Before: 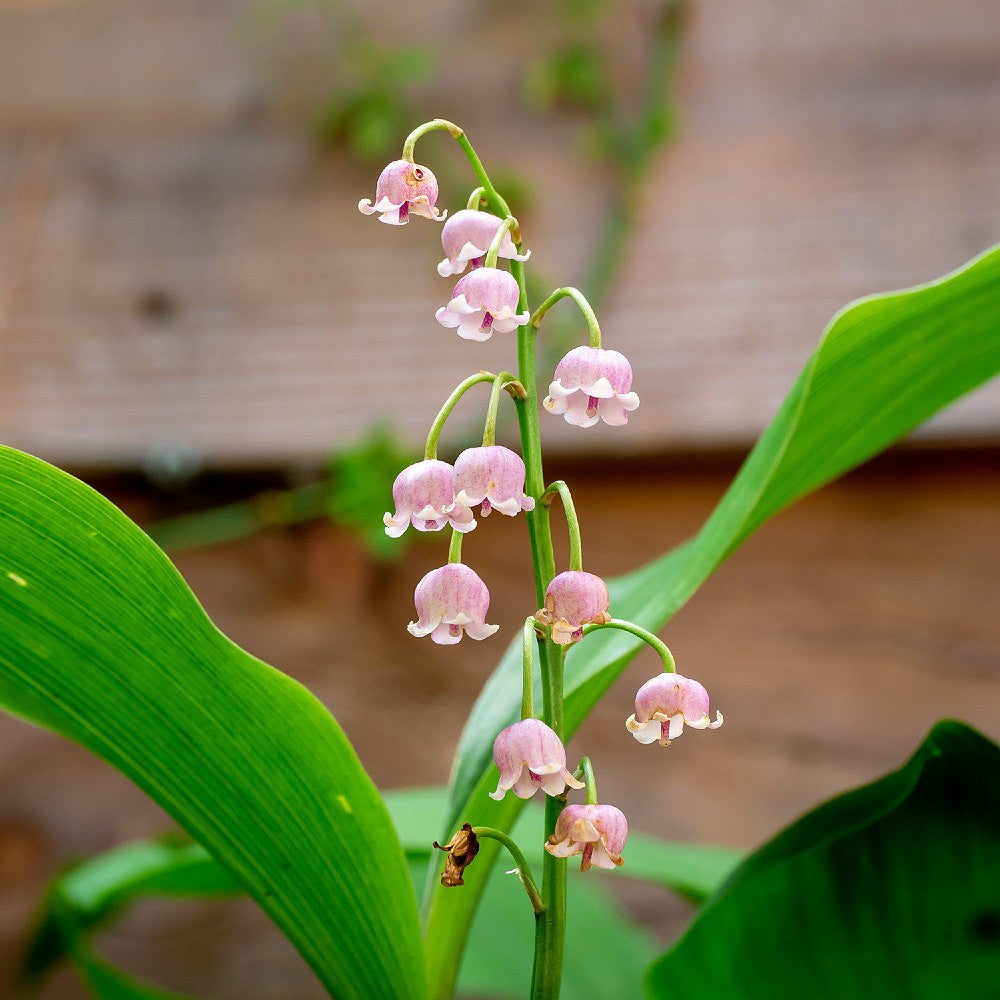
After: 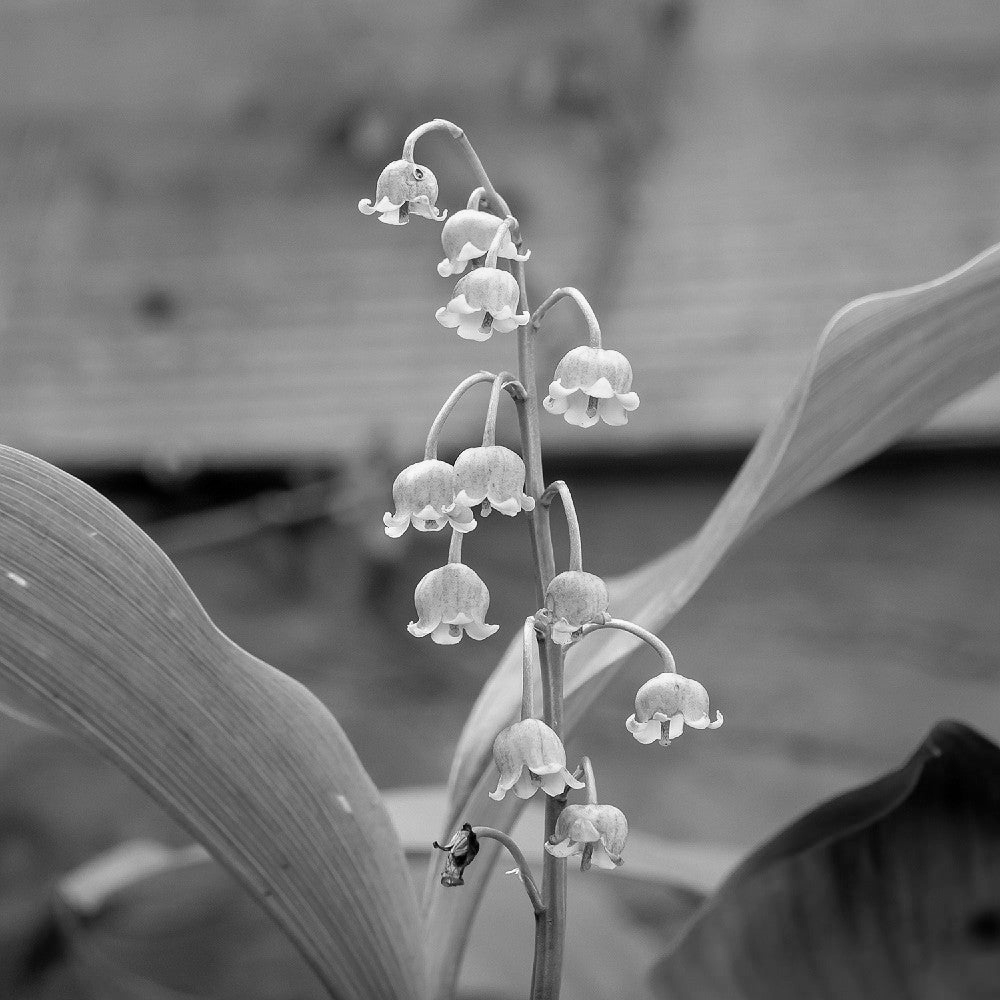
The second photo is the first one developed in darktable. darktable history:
monochrome: a -35.87, b 49.73, size 1.7
white balance: emerald 1
